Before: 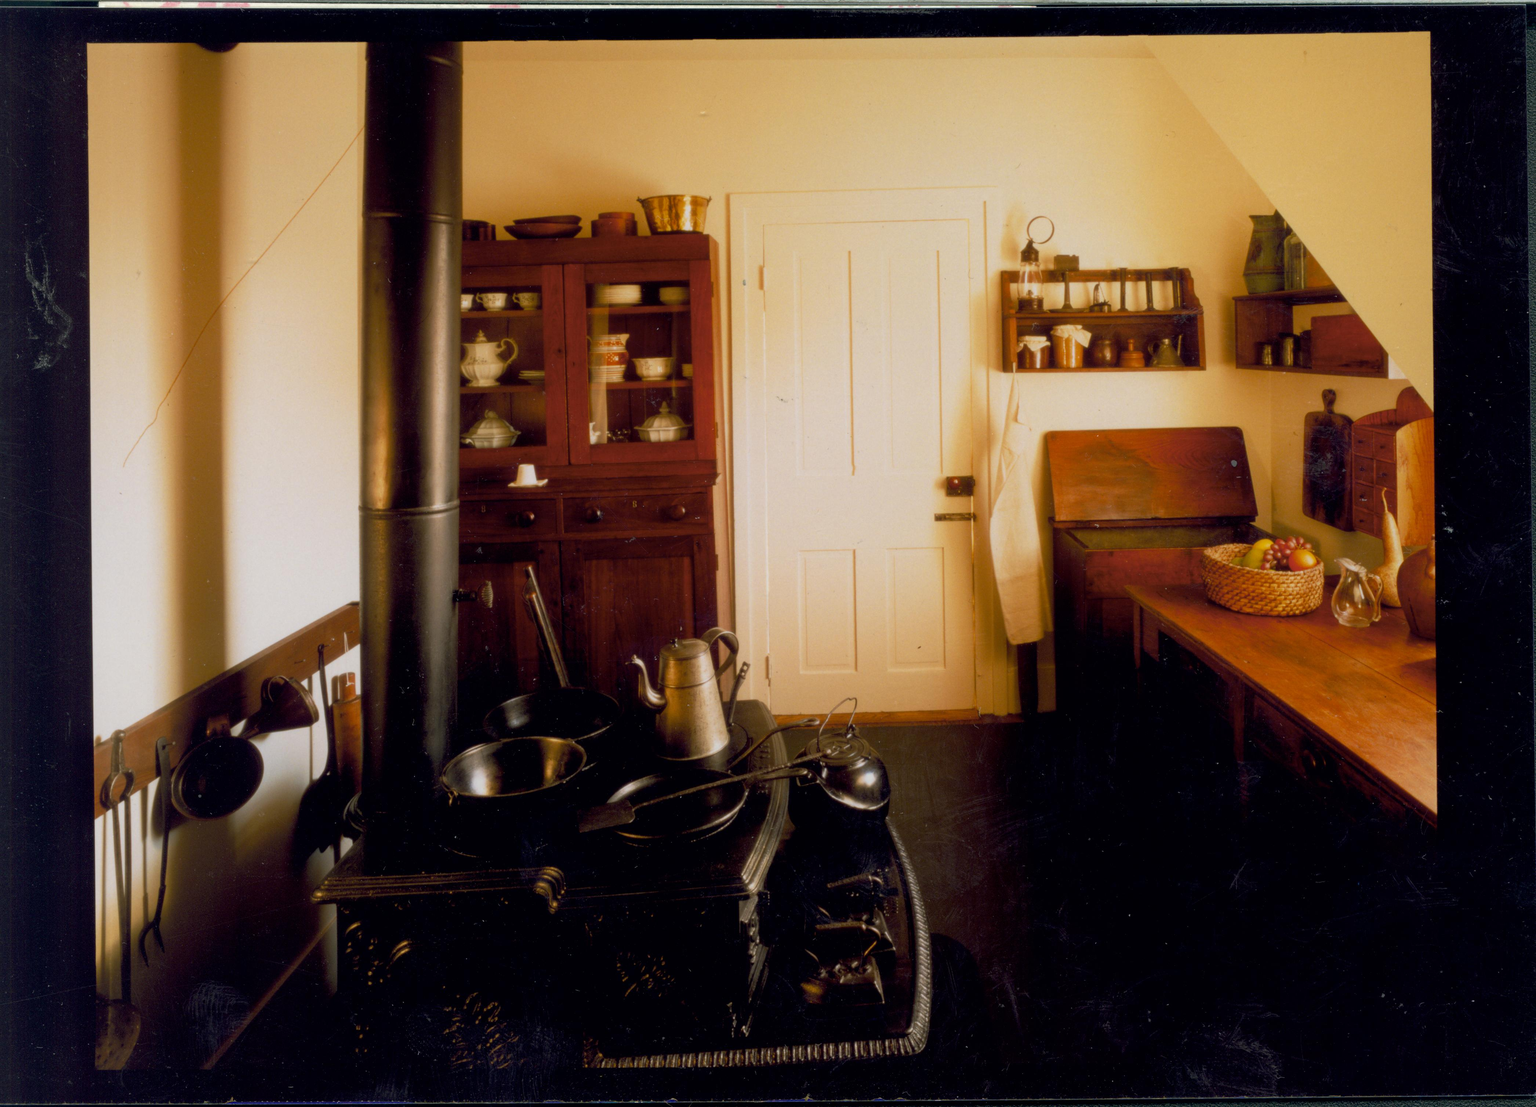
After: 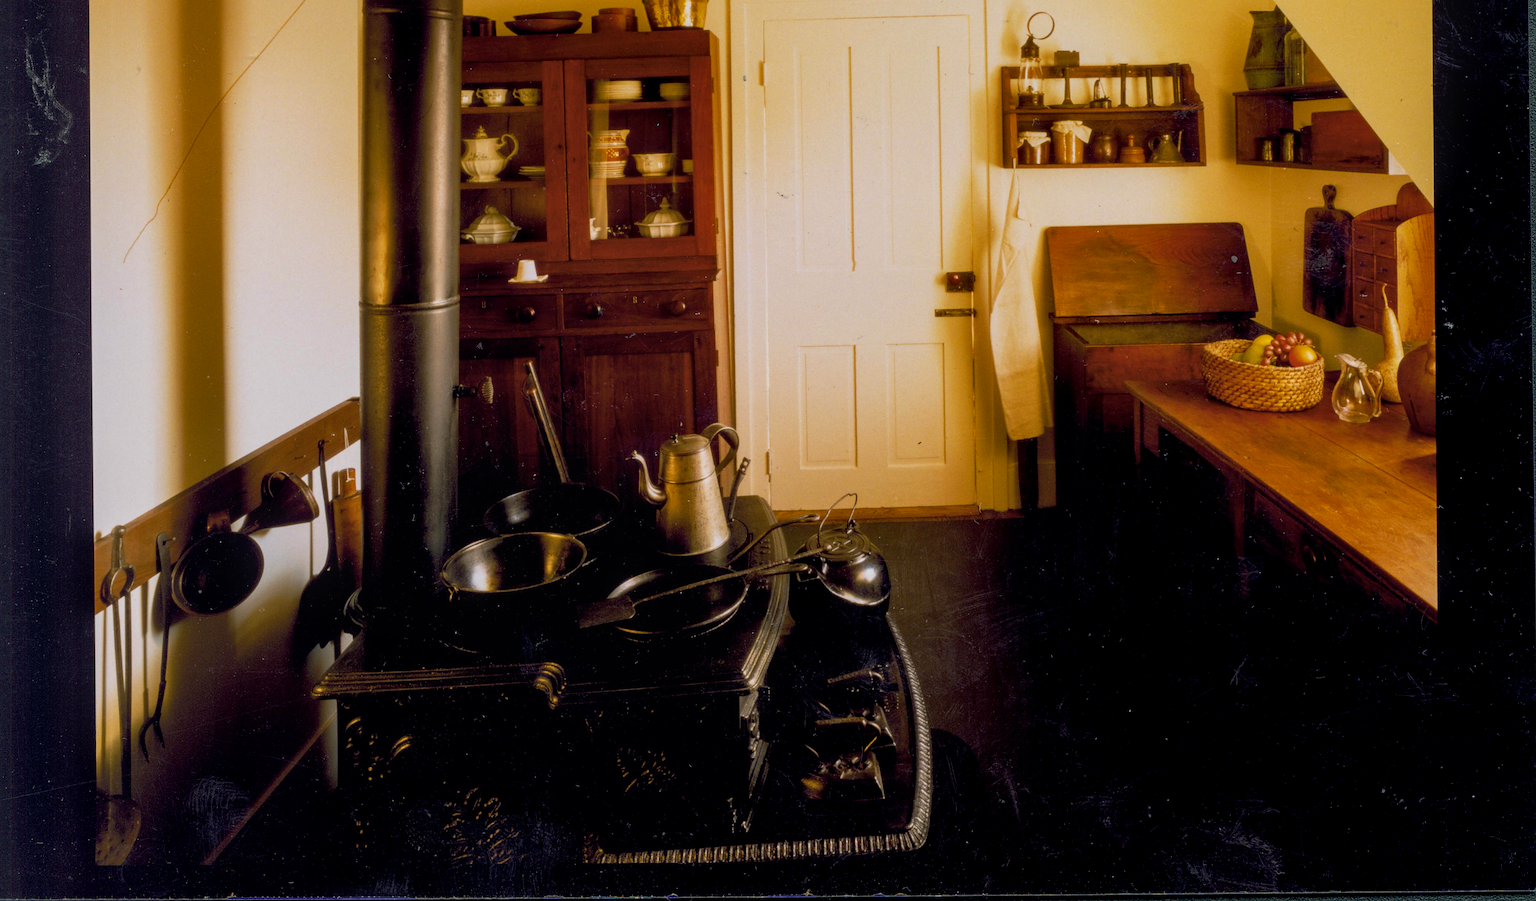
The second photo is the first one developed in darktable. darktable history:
sharpen: on, module defaults
crop and rotate: top 18.507%
levels: levels [0, 0.498, 0.996]
color balance rgb: perceptual saturation grading › global saturation 30%, global vibrance 20%
local contrast: on, module defaults
color correction: saturation 0.85
exposure: exposure -0.048 EV, compensate highlight preservation false
white balance: red 1.004, blue 1.024
